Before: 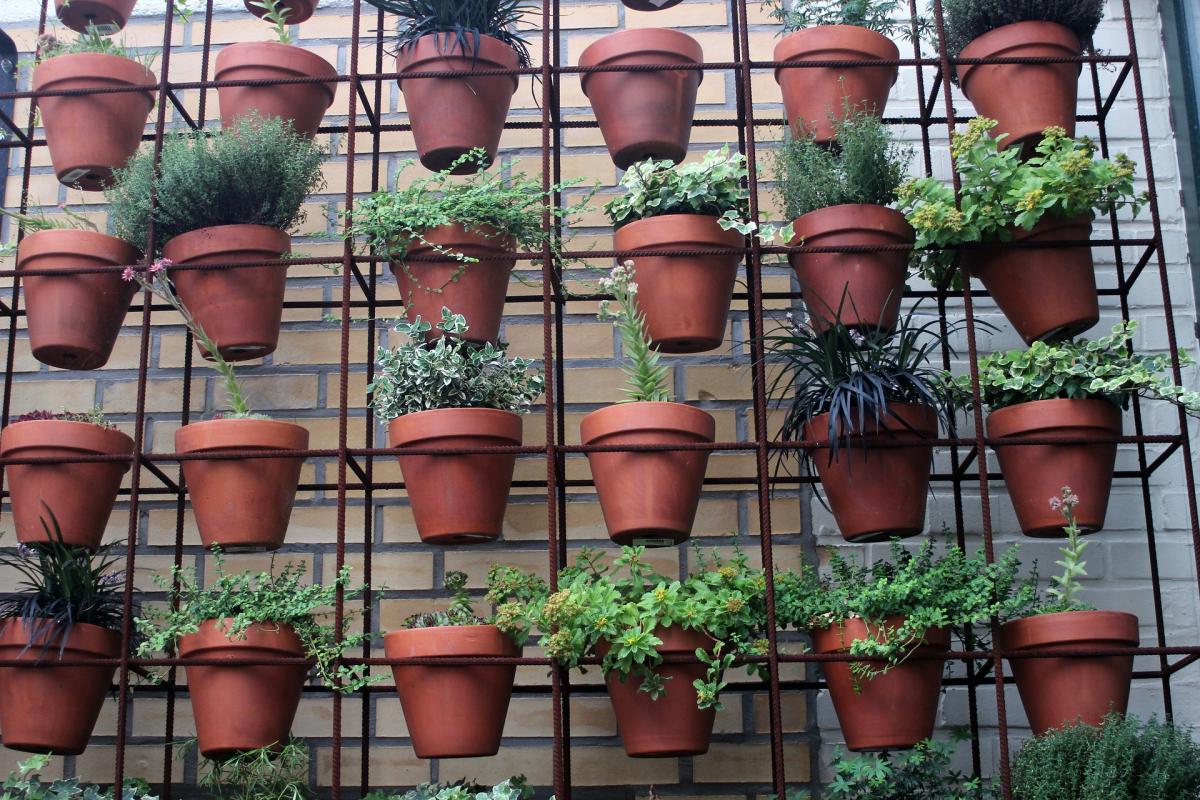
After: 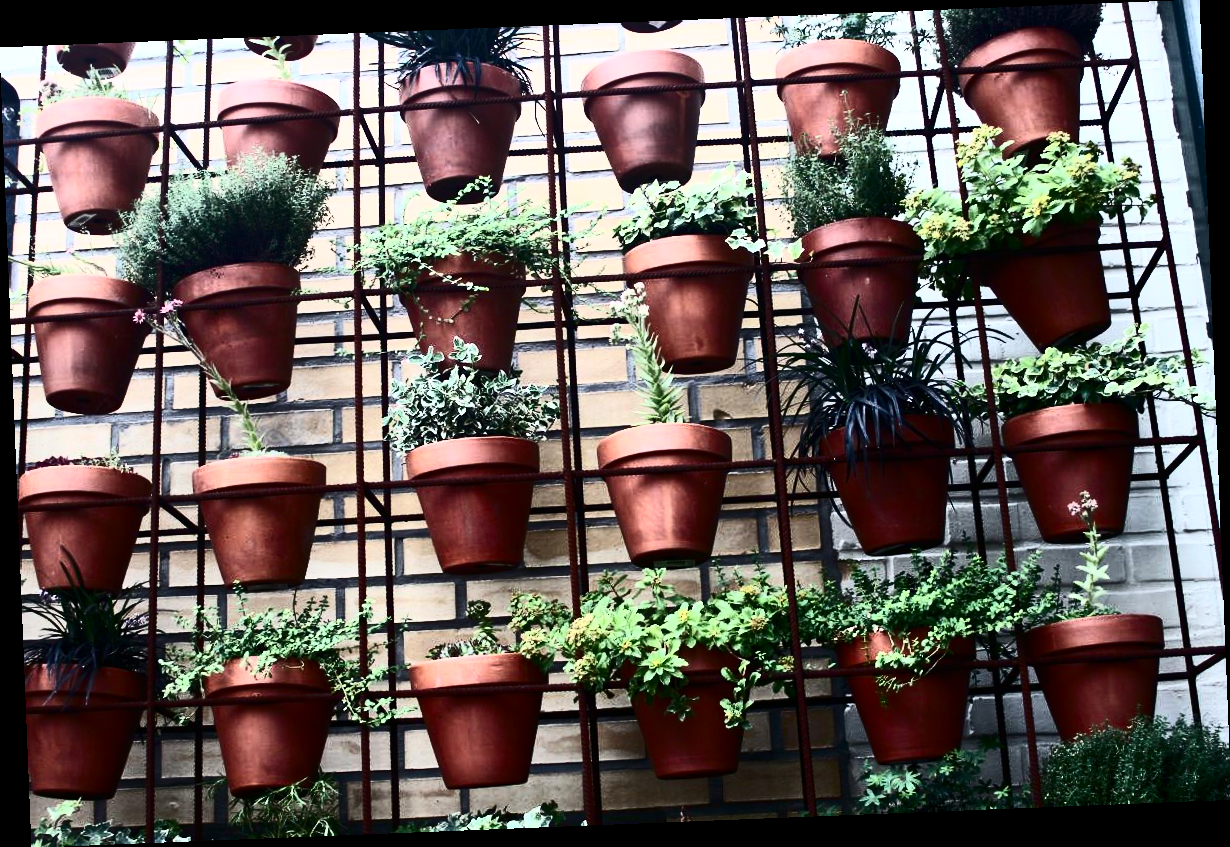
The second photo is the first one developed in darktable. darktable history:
tone equalizer: on, module defaults
contrast brightness saturation: contrast 0.93, brightness 0.2
rotate and perspective: rotation -2.29°, automatic cropping off
